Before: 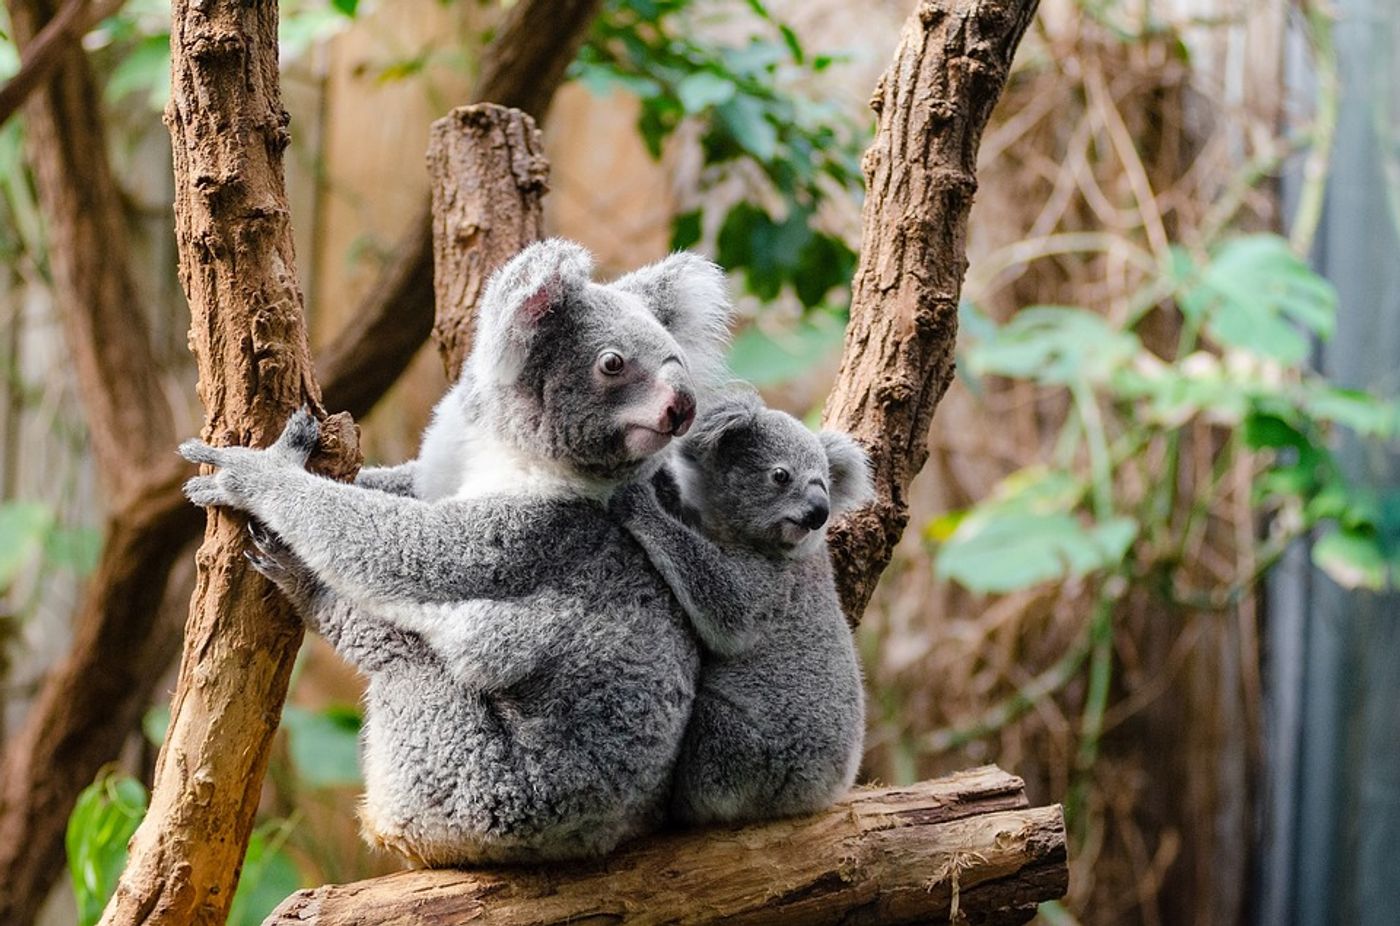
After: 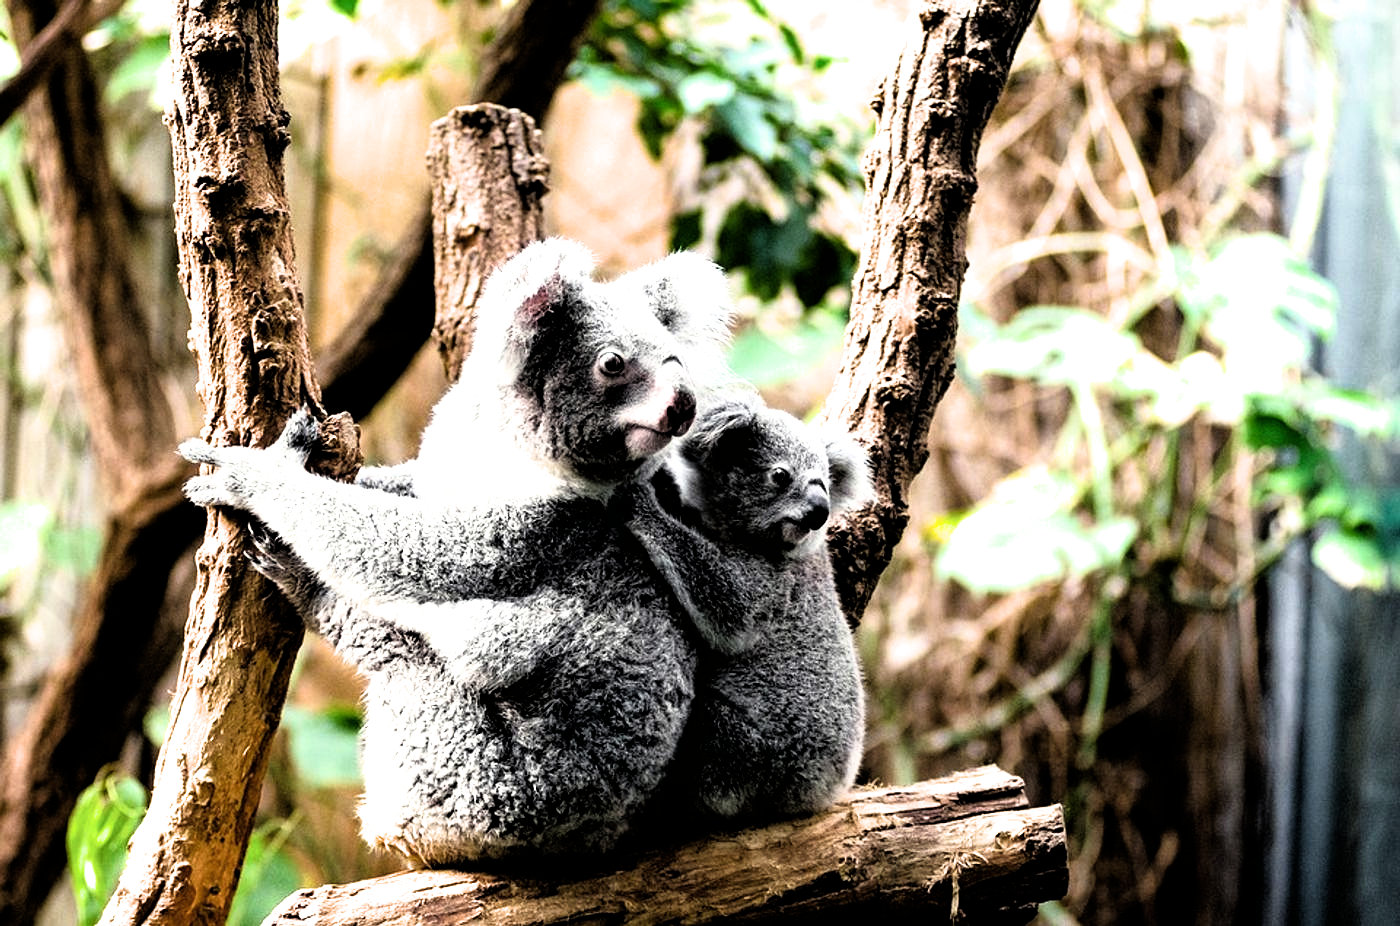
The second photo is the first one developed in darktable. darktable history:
exposure: exposure 0.207 EV, compensate exposure bias true, compensate highlight preservation false
filmic rgb: black relative exposure -3.64 EV, white relative exposure 2.44 EV, hardness 3.28
color balance rgb: highlights gain › luminance 5.779%, highlights gain › chroma 1.326%, highlights gain › hue 93.33°, perceptual saturation grading › global saturation 0.414%, perceptual brilliance grading › global brilliance 21.527%, perceptual brilliance grading › shadows -34.965%, global vibrance 9.958%
